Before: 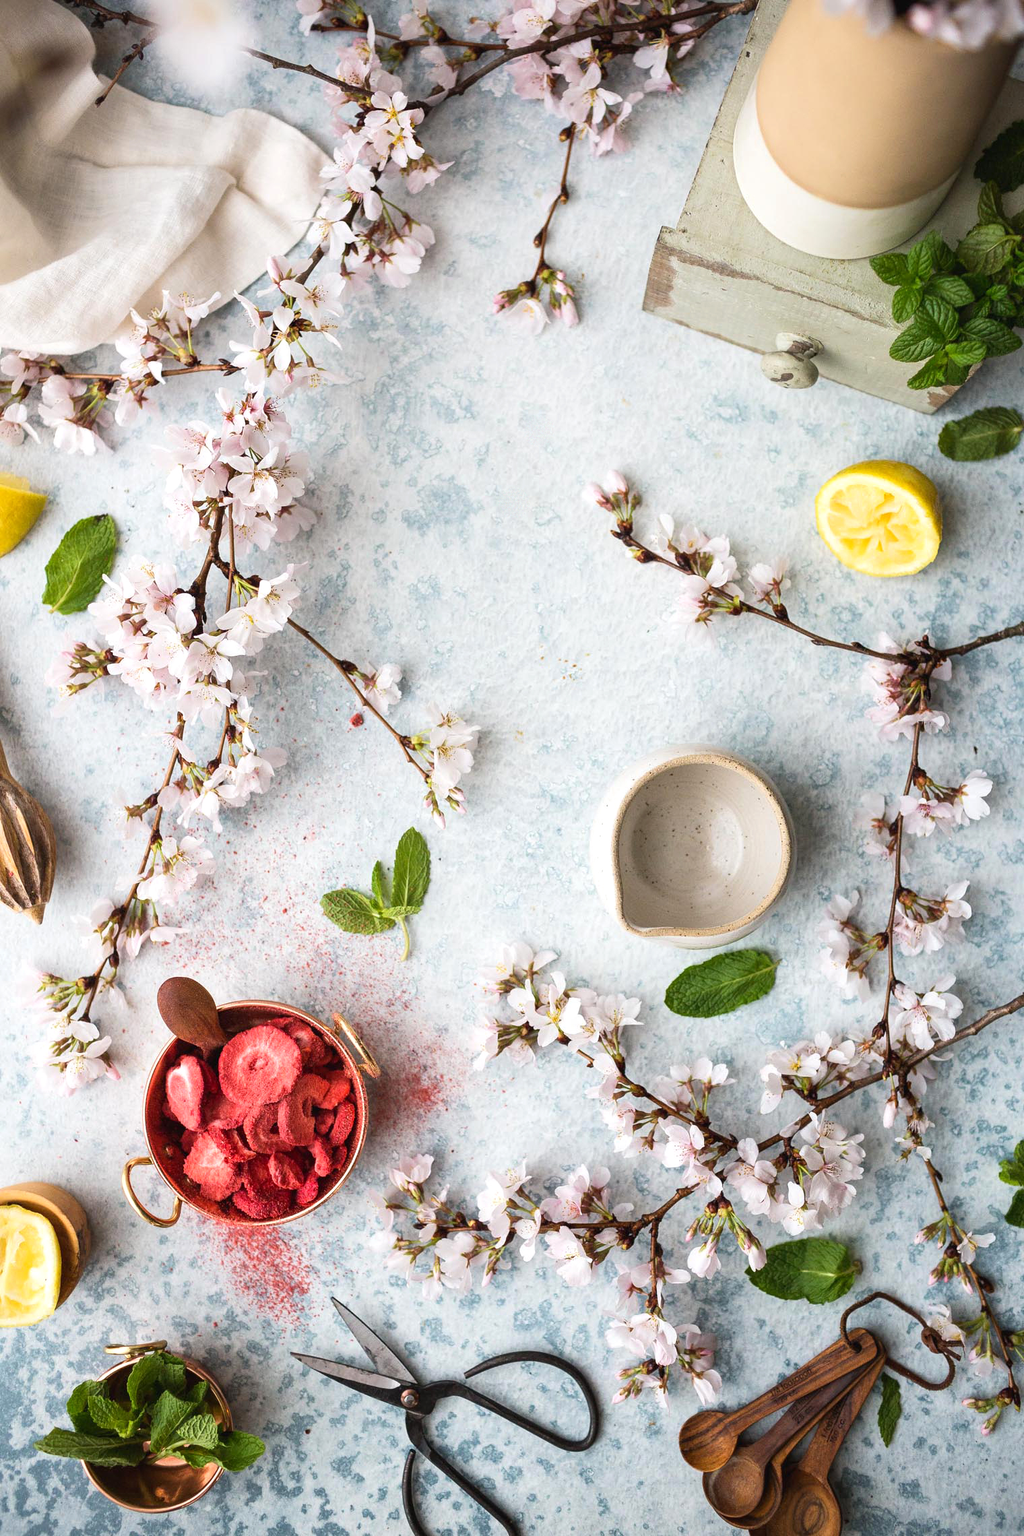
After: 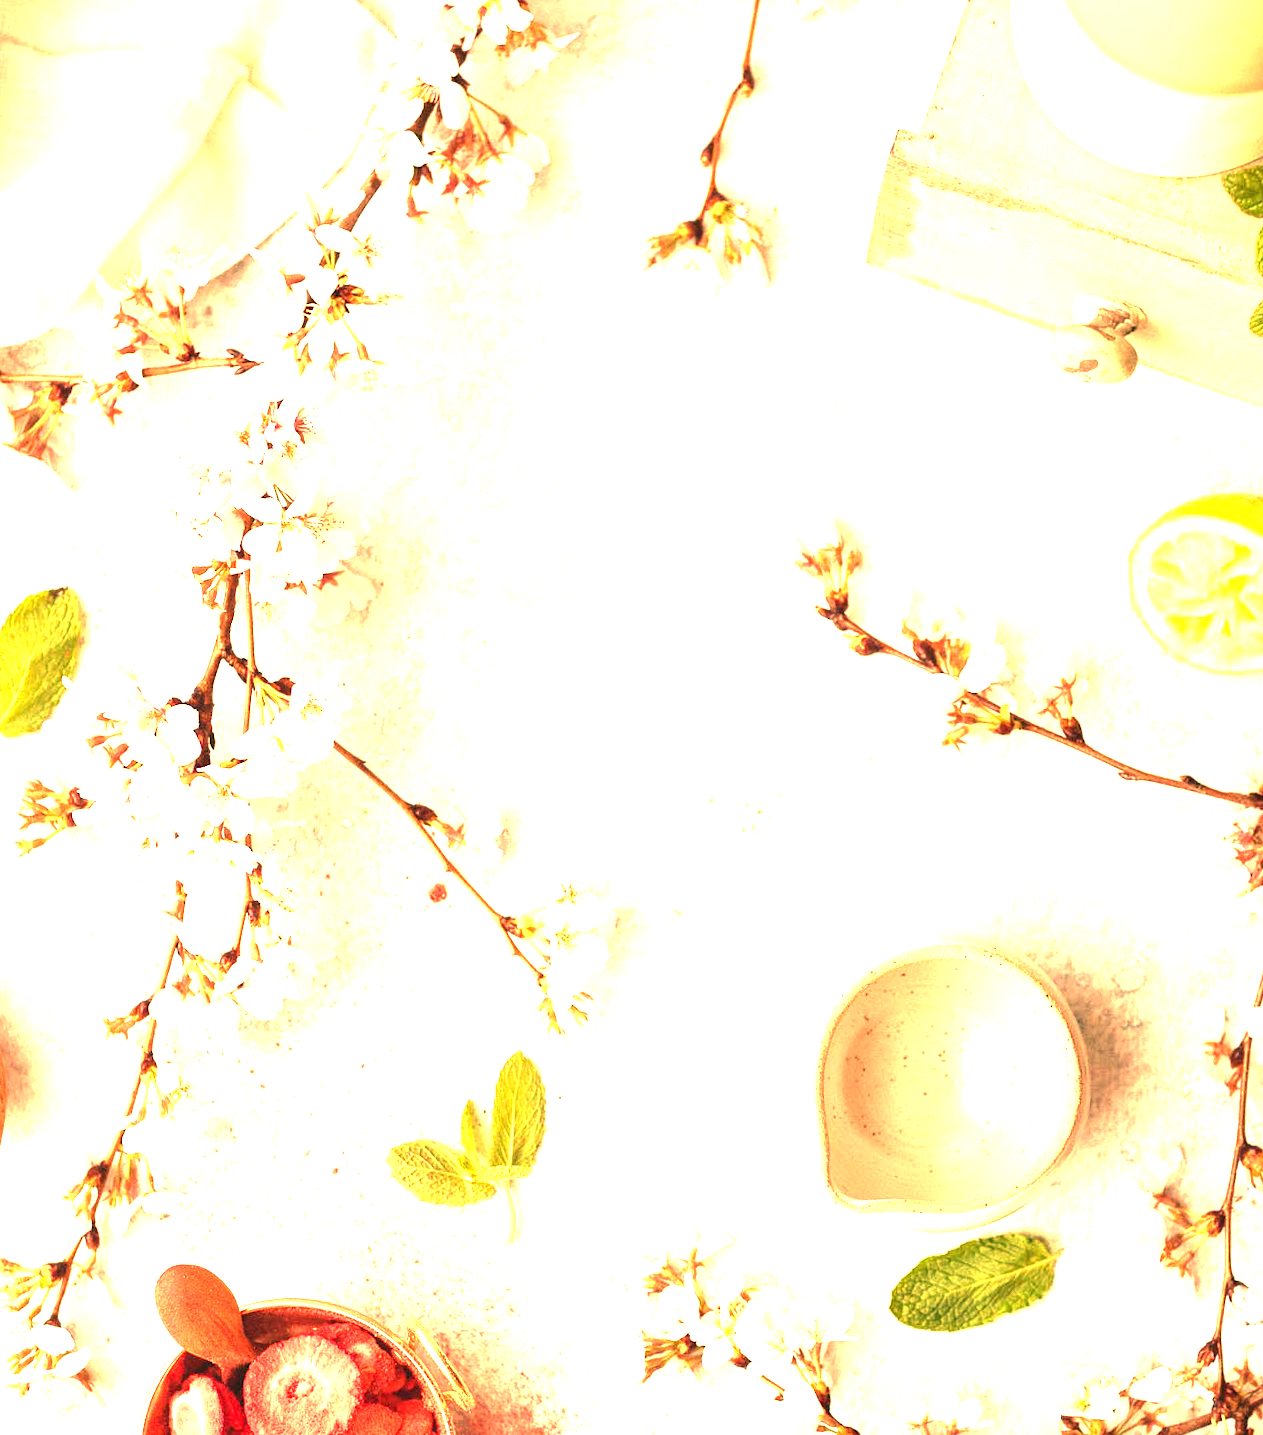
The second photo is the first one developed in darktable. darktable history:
white balance: red 1.467, blue 0.684
rotate and perspective: rotation 0.074°, lens shift (vertical) 0.096, lens shift (horizontal) -0.041, crop left 0.043, crop right 0.952, crop top 0.024, crop bottom 0.979
exposure: black level correction 0, exposure 1.975 EV, compensate exposure bias true, compensate highlight preservation false
crop: left 3.015%, top 8.969%, right 9.647%, bottom 26.457%
